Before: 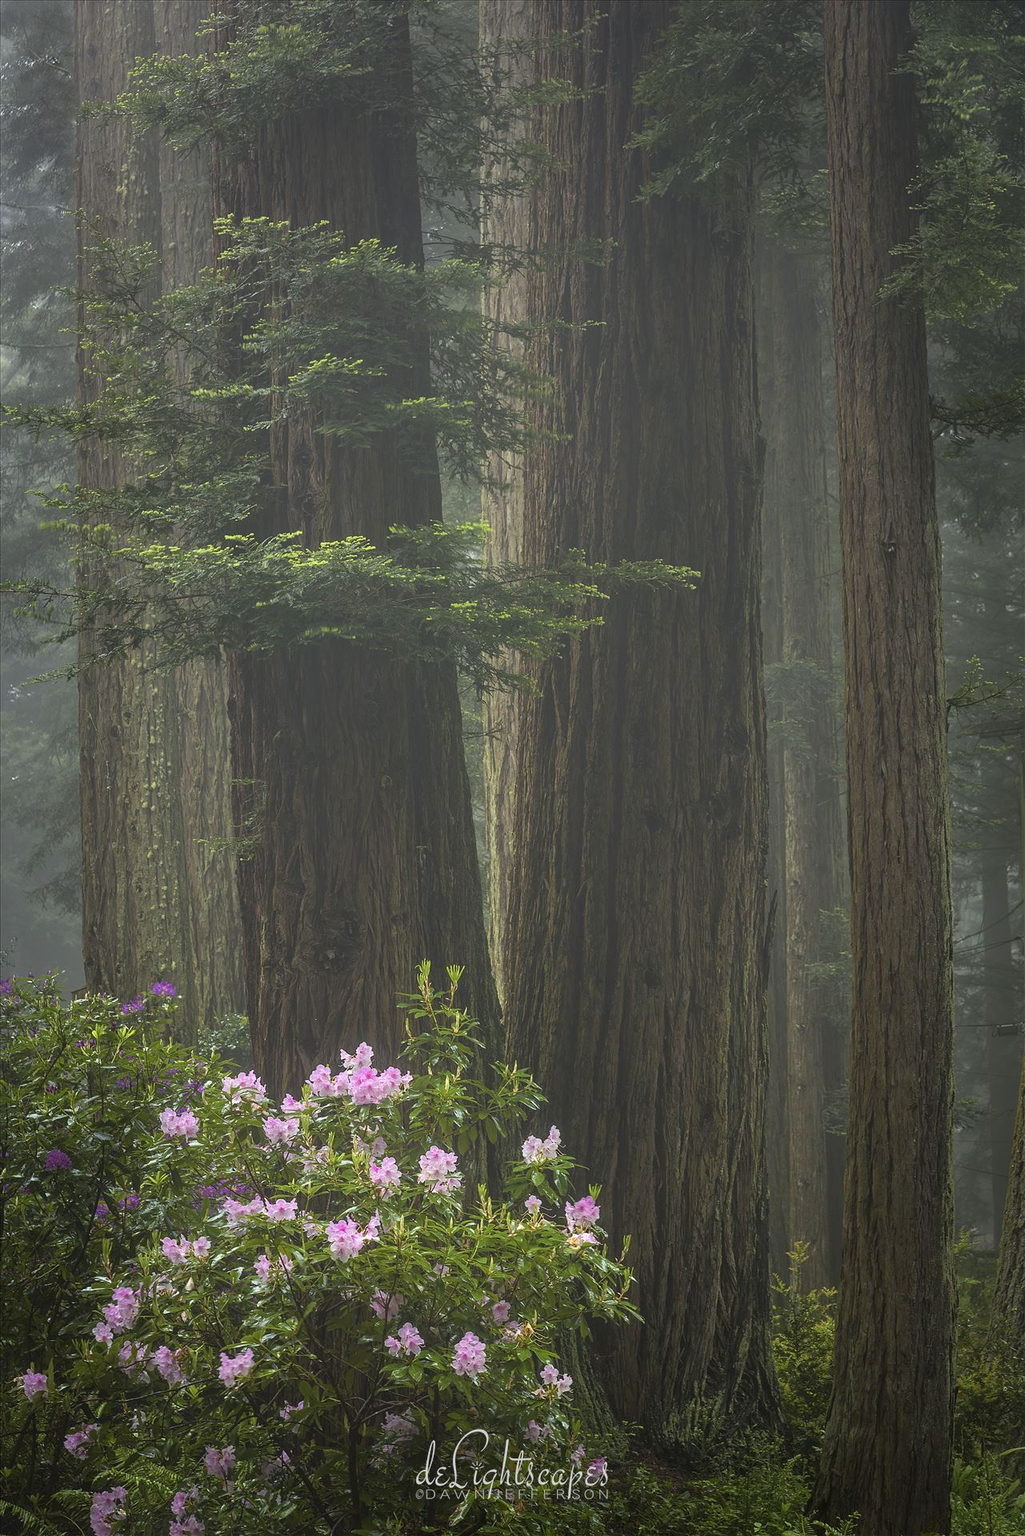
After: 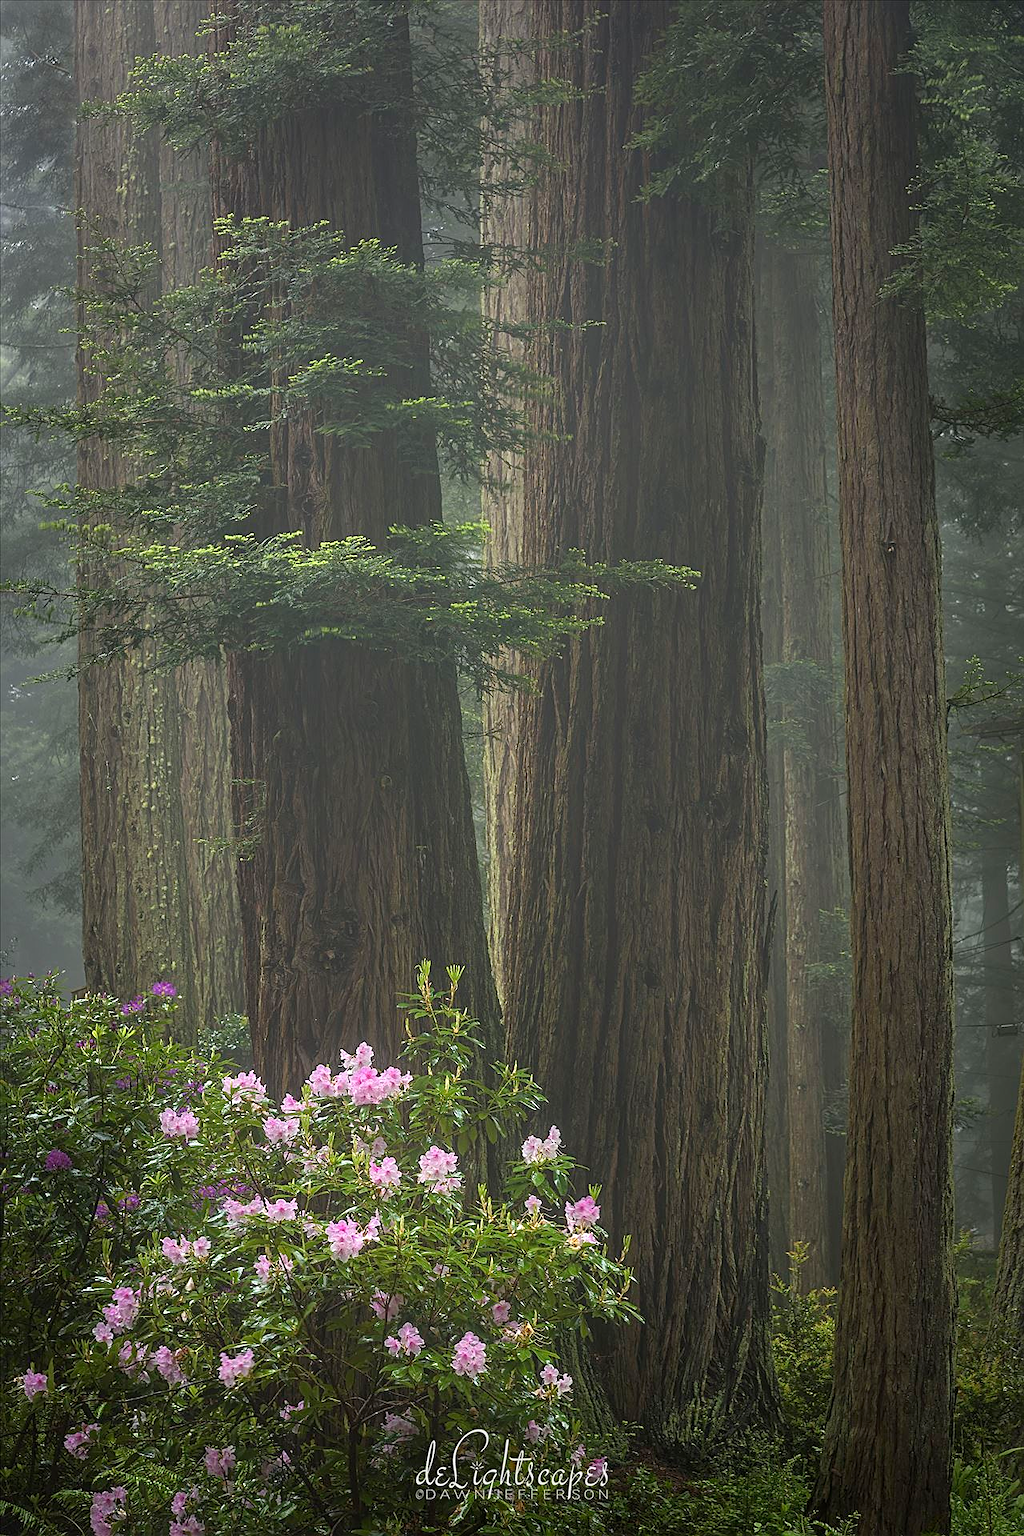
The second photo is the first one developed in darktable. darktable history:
sharpen: on, module defaults
tone curve: curves: ch0 [(0, 0) (0.584, 0.595) (1, 1)], preserve colors none
